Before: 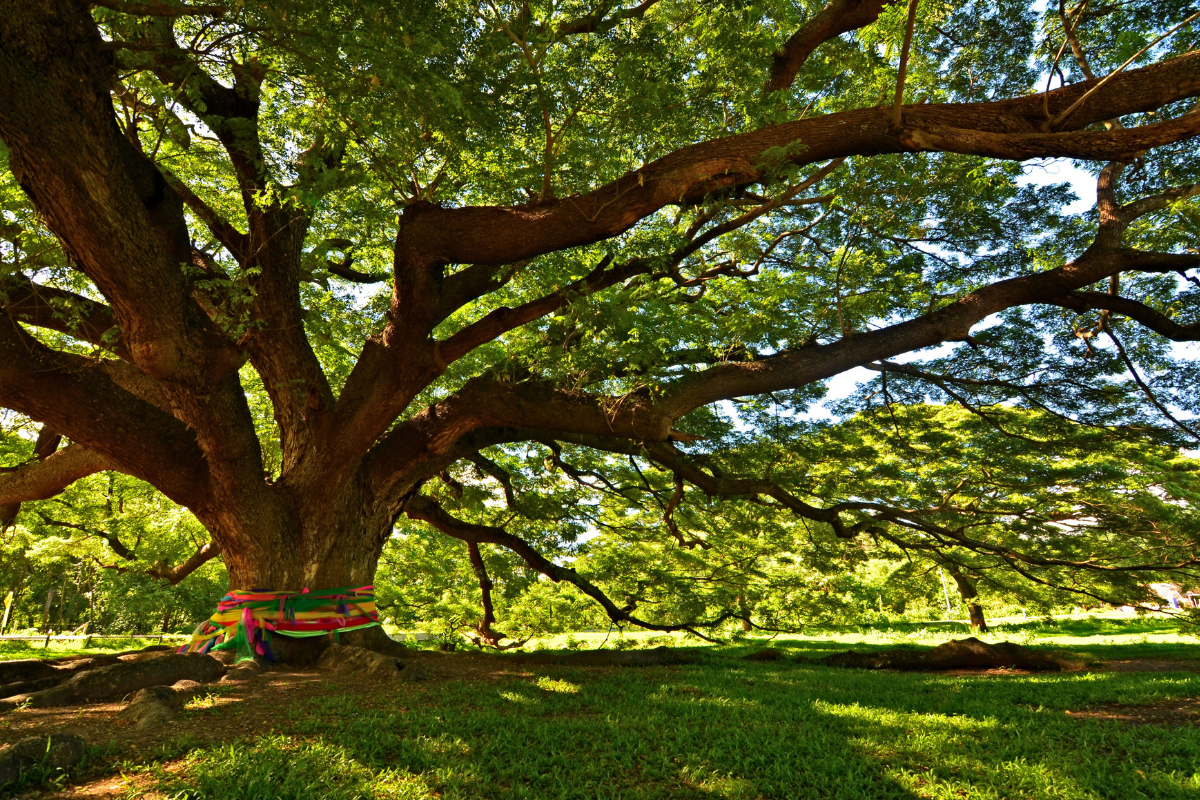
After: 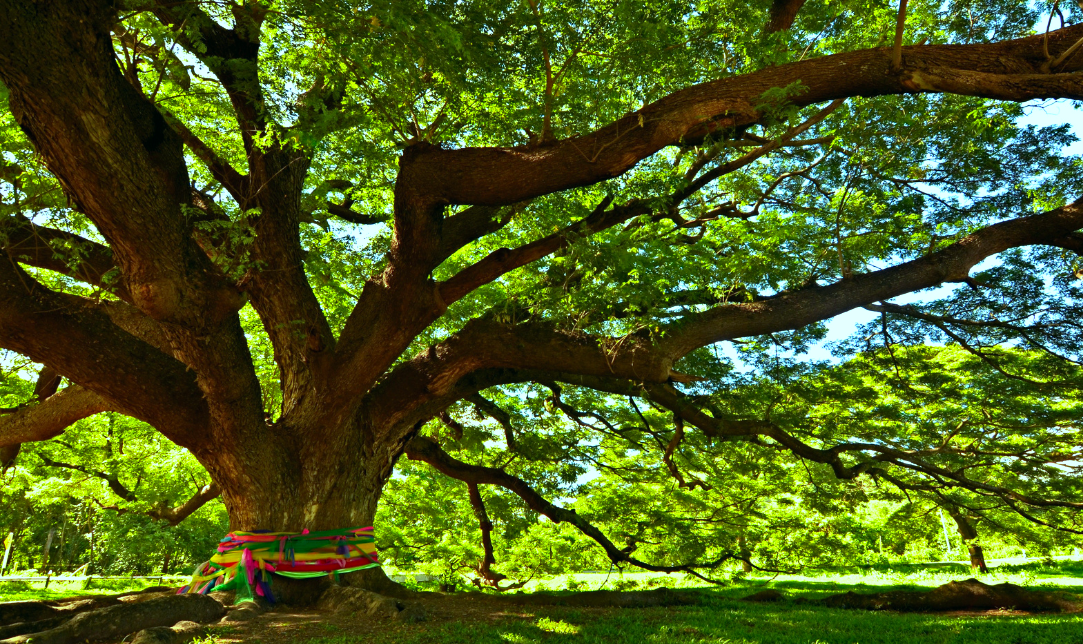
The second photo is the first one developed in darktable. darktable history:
color contrast: green-magenta contrast 1.1, blue-yellow contrast 1.1, unbound 0
levels: levels [0, 0.48, 0.961]
crop: top 7.49%, right 9.717%, bottom 11.943%
color balance: mode lift, gamma, gain (sRGB), lift [0.997, 0.979, 1.021, 1.011], gamma [1, 1.084, 0.916, 0.998], gain [1, 0.87, 1.13, 1.101], contrast 4.55%, contrast fulcrum 38.24%, output saturation 104.09%
